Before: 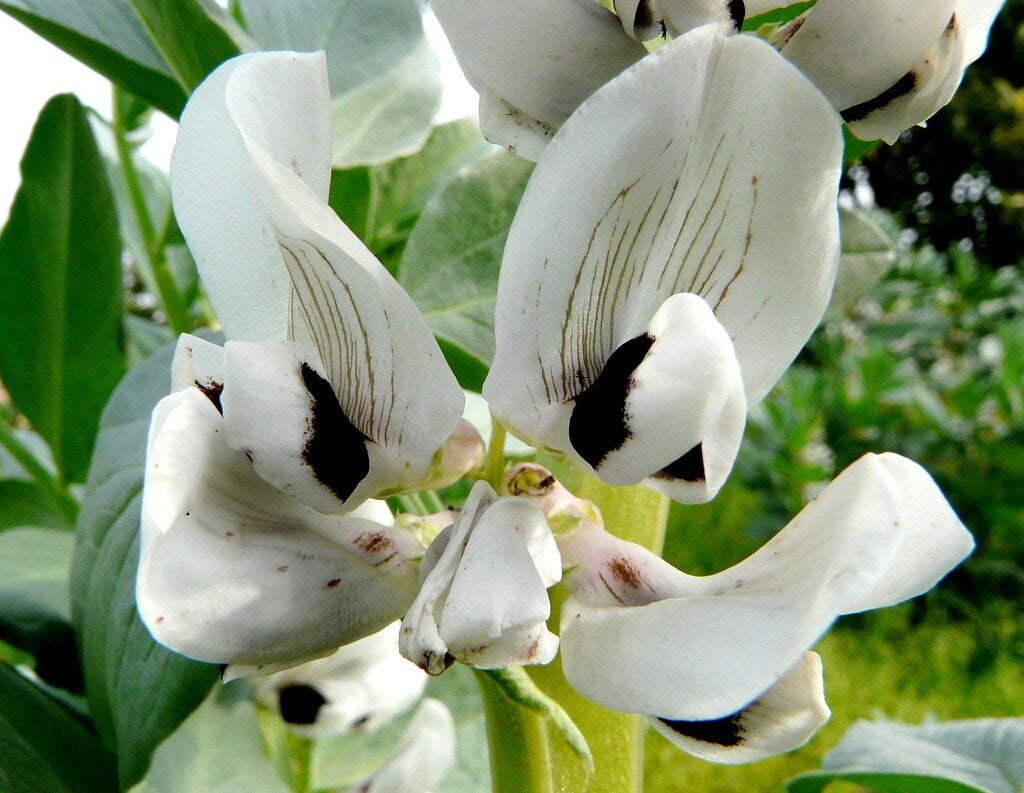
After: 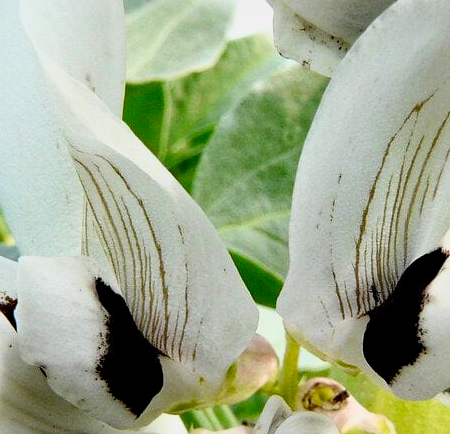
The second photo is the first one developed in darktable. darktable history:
exposure: exposure -0.147 EV, compensate highlight preservation false
base curve: curves: ch0 [(0, 0) (0.088, 0.125) (0.176, 0.251) (0.354, 0.501) (0.613, 0.749) (1, 0.877)]
local contrast: mode bilateral grid, contrast 27, coarseness 17, detail 115%, midtone range 0.2
crop: left 20.167%, top 10.763%, right 35.863%, bottom 34.404%
haze removal: adaptive false
